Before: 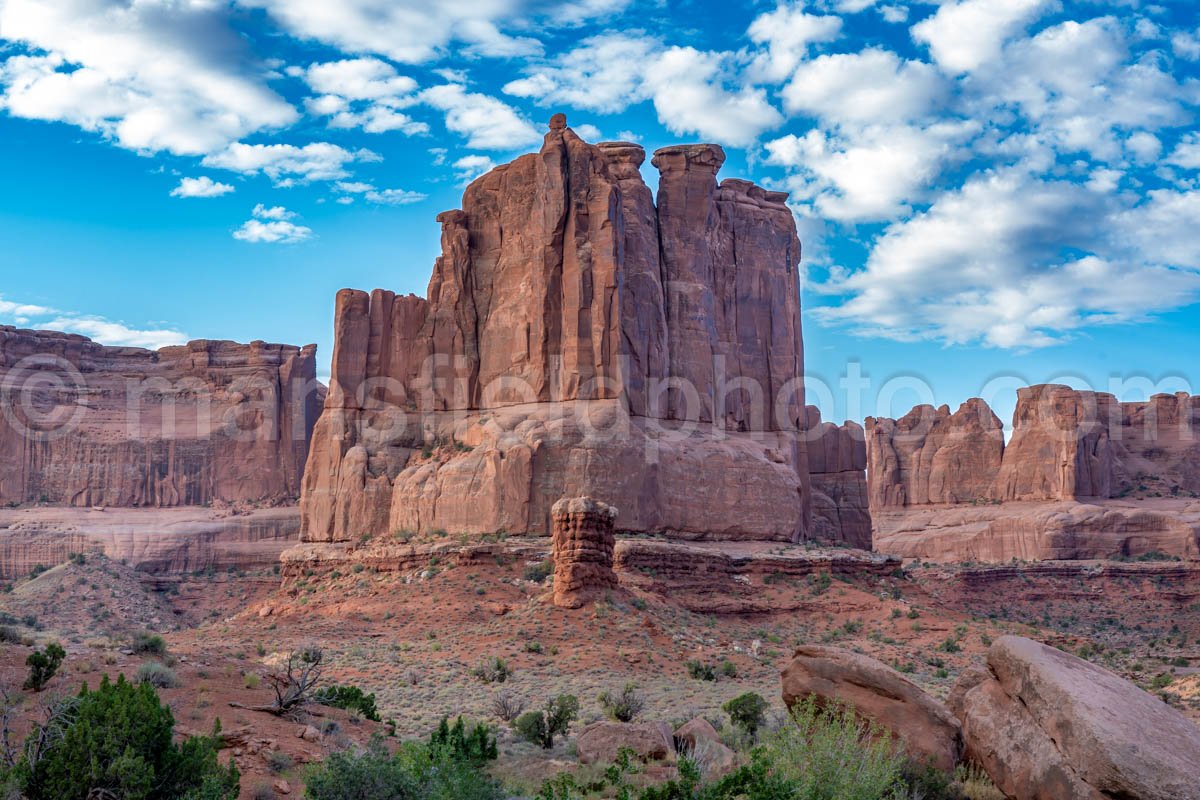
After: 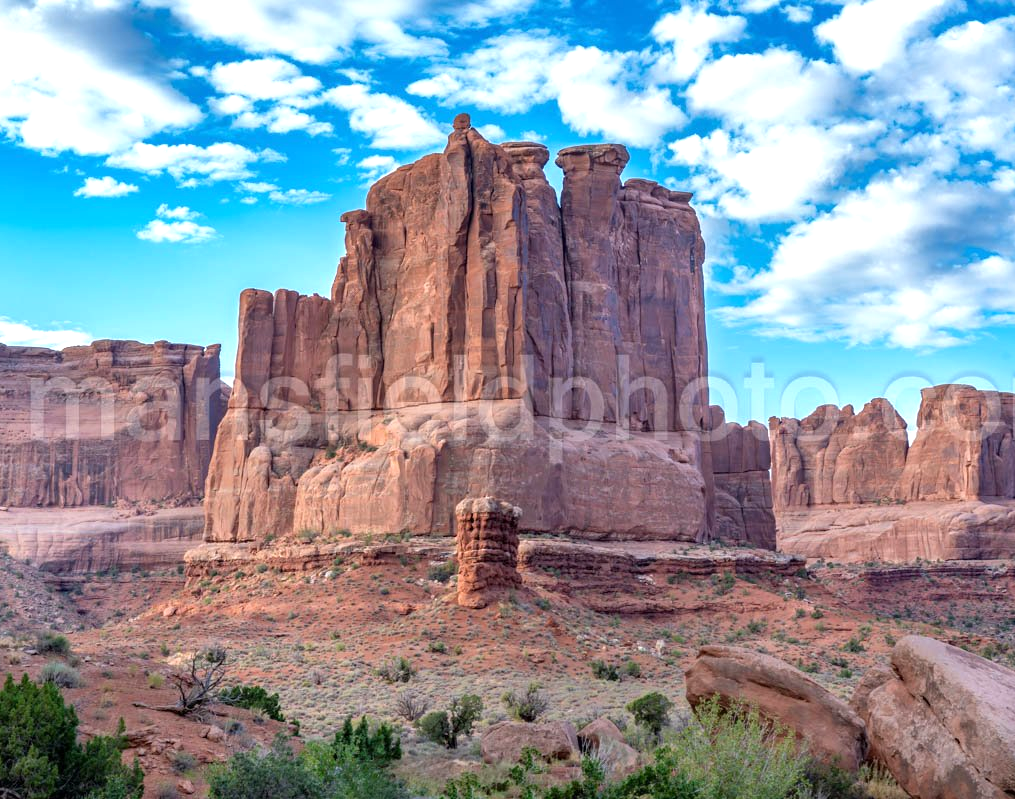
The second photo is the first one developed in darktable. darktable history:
crop: left 8.015%, right 7.398%
exposure: exposure 0.559 EV, compensate highlight preservation false
